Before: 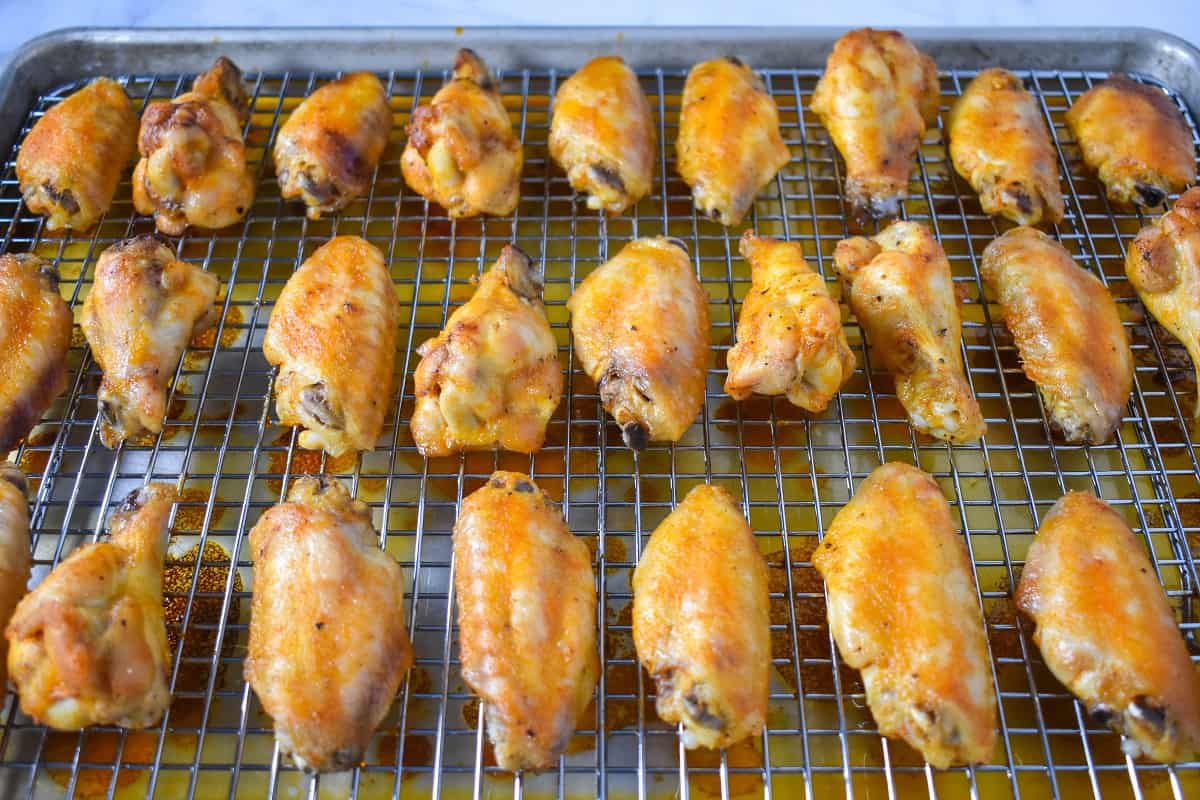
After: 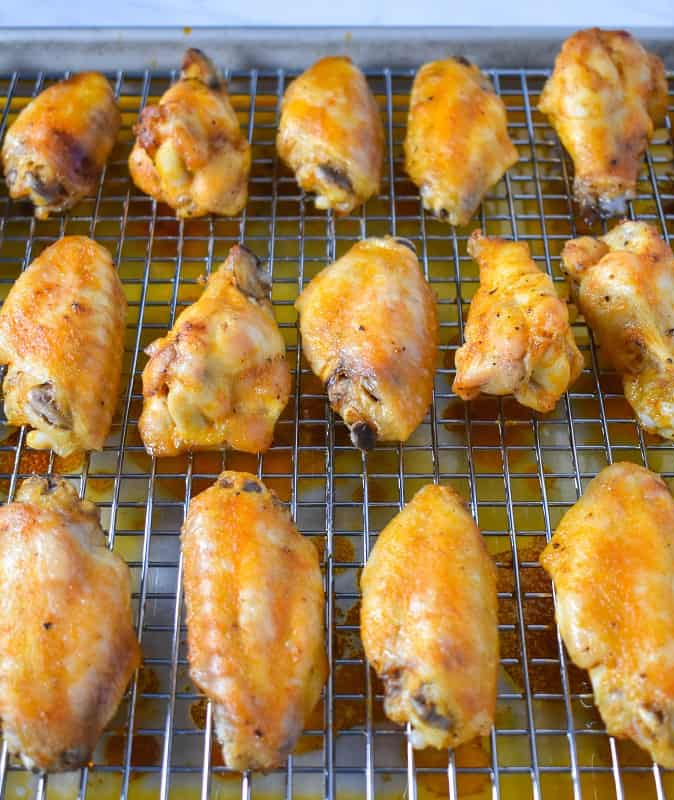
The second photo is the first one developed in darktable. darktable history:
crop and rotate: left 22.715%, right 21.078%
